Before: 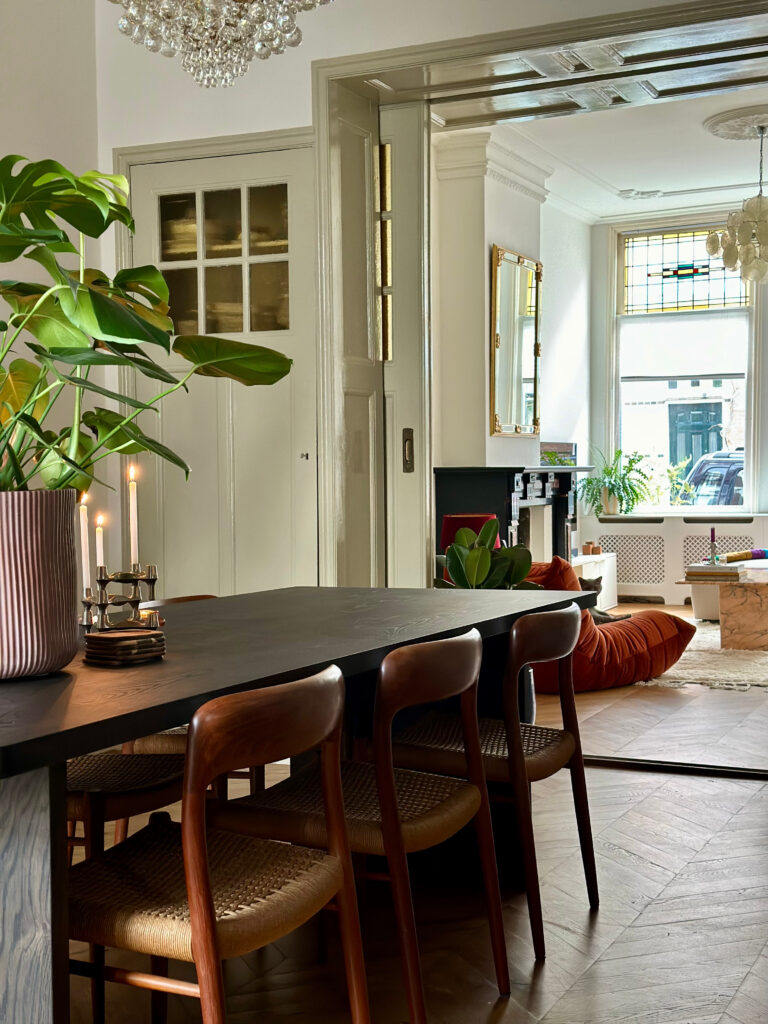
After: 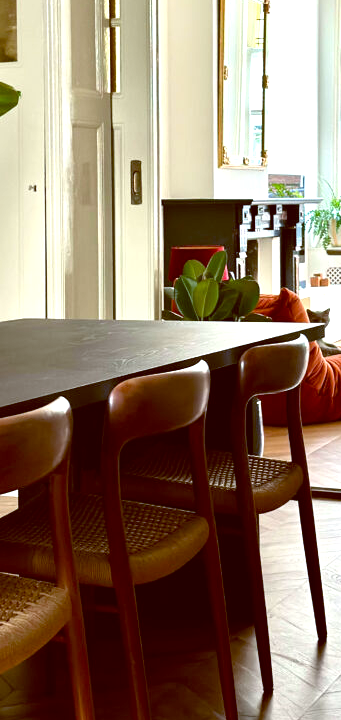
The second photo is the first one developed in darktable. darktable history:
crop: left 35.432%, top 26.233%, right 20.145%, bottom 3.432%
exposure: black level correction 0, exposure 1 EV, compensate exposure bias true, compensate highlight preservation false
color balance: lift [1, 1.015, 1.004, 0.985], gamma [1, 0.958, 0.971, 1.042], gain [1, 0.956, 0.977, 1.044]
